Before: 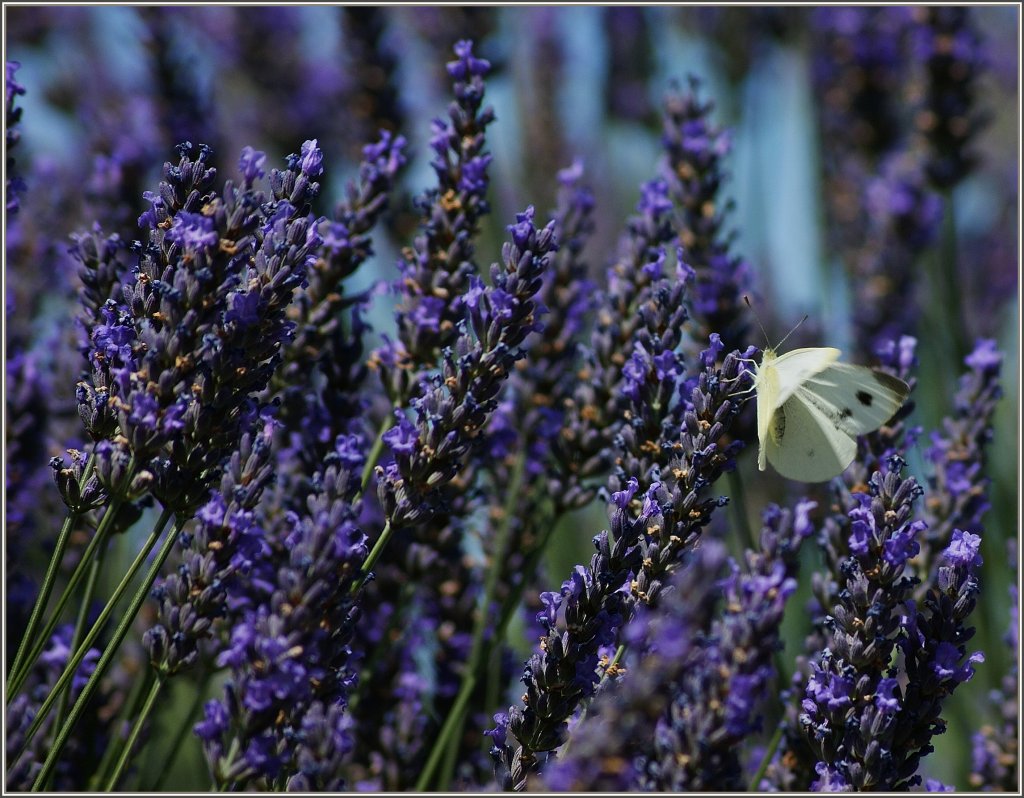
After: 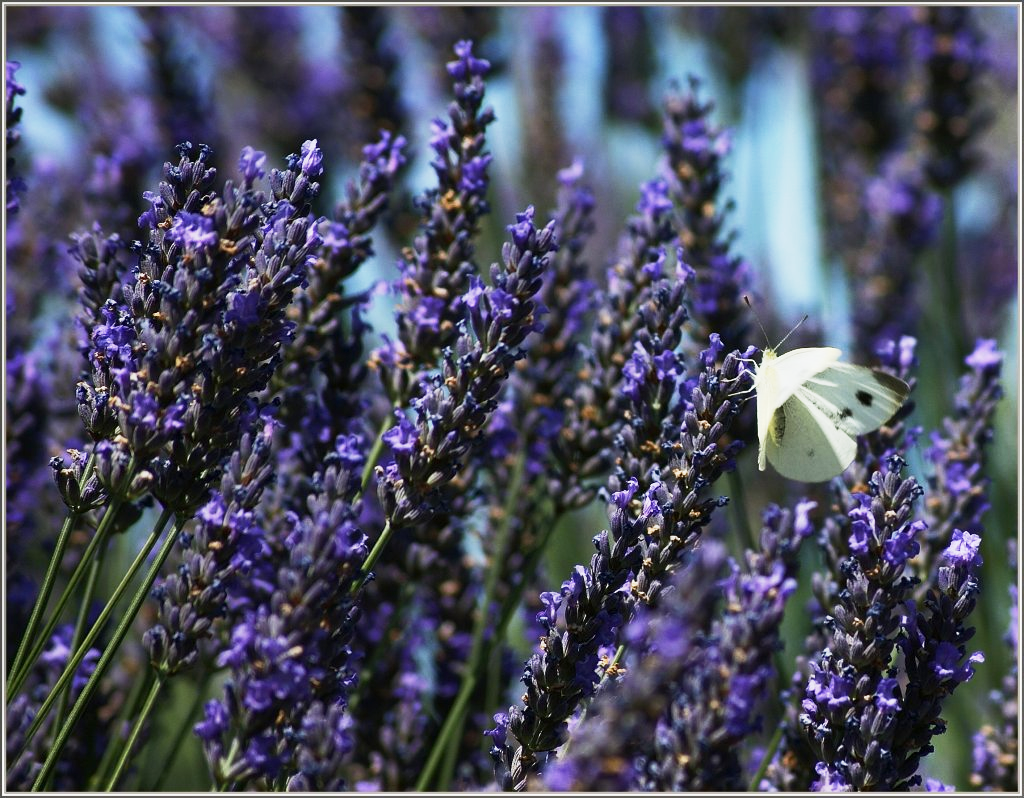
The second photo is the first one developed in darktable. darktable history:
base curve: curves: ch0 [(0, 0) (0.088, 0.125) (0.176, 0.251) (0.354, 0.501) (0.613, 0.749) (1, 0.877)], preserve colors none
tone equalizer: -8 EV 0.001 EV, -7 EV -0.002 EV, -6 EV 0.002 EV, -5 EV -0.03 EV, -4 EV -0.116 EV, -3 EV -0.169 EV, -2 EV 0.24 EV, -1 EV 0.702 EV, +0 EV 0.493 EV
